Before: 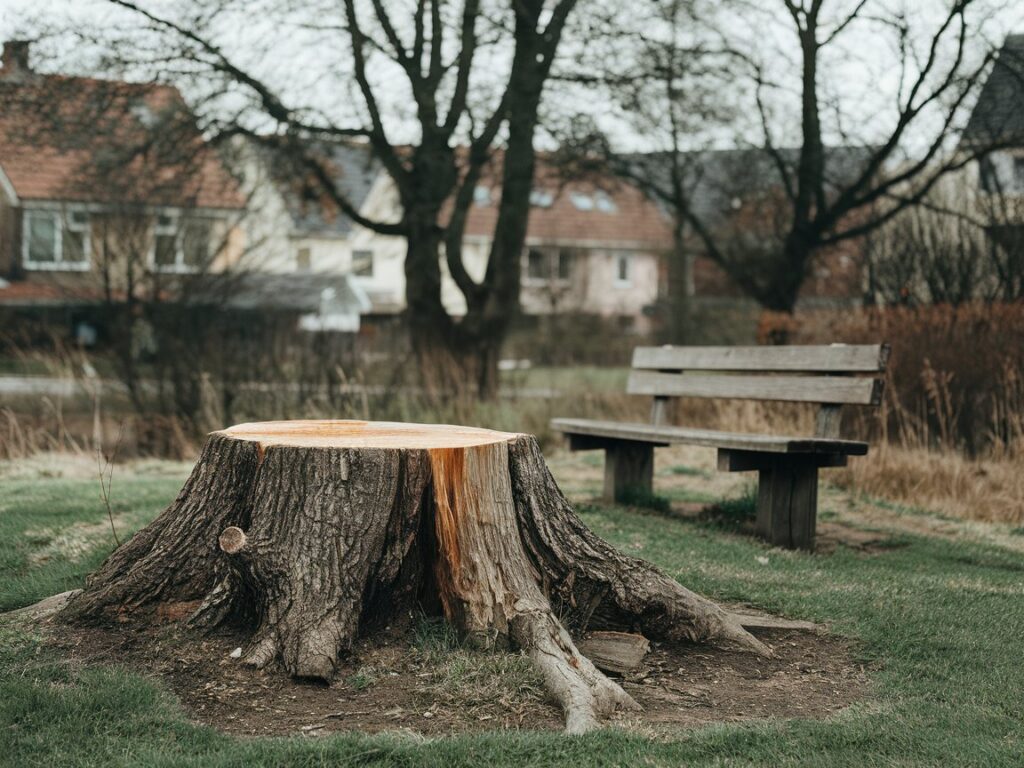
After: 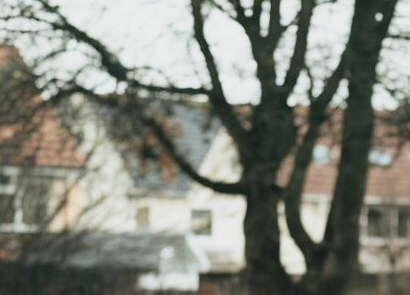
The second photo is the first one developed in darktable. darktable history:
exposure: compensate highlight preservation false
crop: left 15.794%, top 5.454%, right 44.104%, bottom 56.063%
base curve: curves: ch0 [(0, 0) (0.088, 0.125) (0.176, 0.251) (0.354, 0.501) (0.613, 0.749) (1, 0.877)], preserve colors none
